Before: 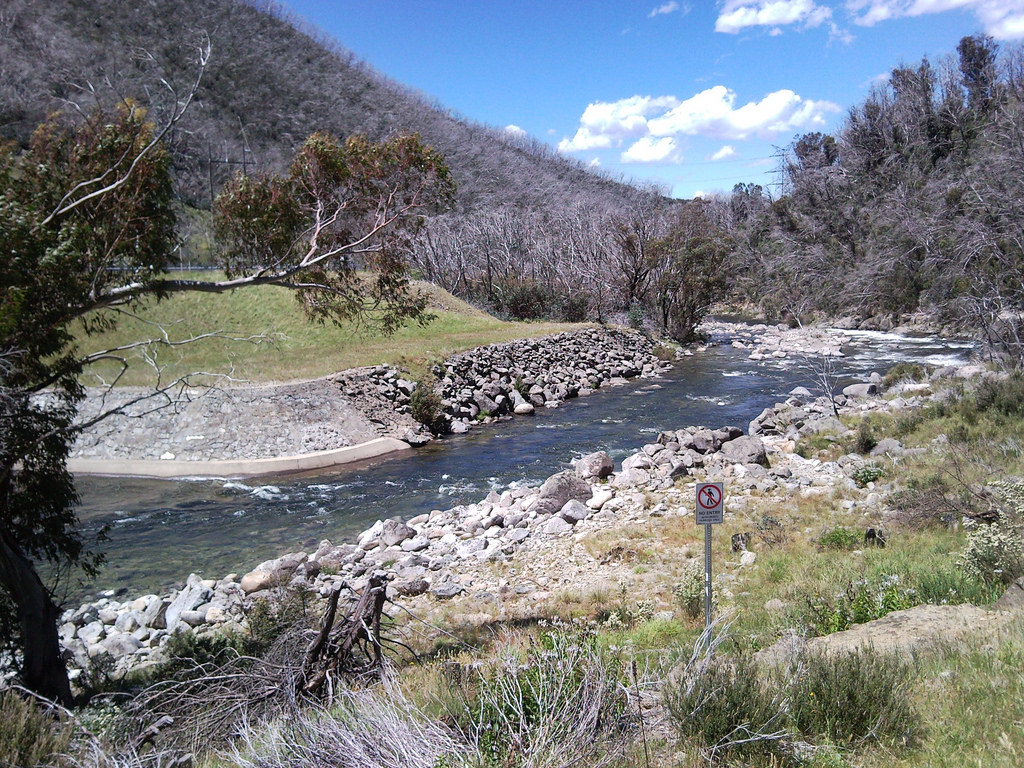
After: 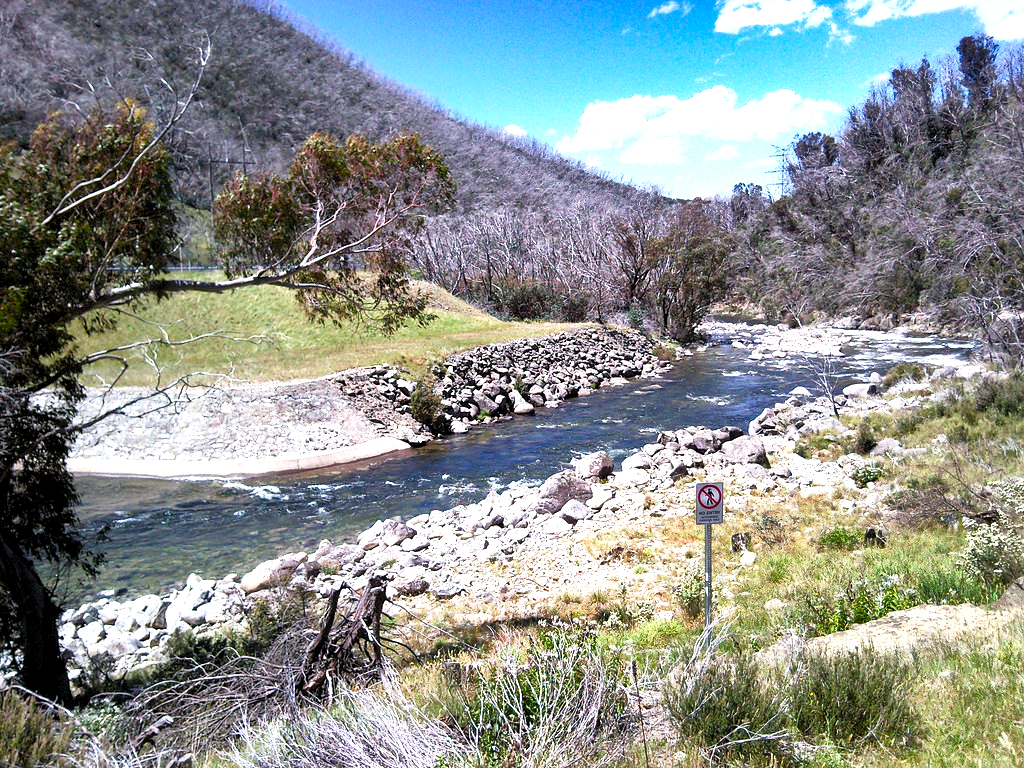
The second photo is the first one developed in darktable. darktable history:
exposure: exposure 0.638 EV, compensate highlight preservation false
levels: levels [0.062, 0.494, 0.925]
shadows and highlights: shadows 22.51, highlights -48.38, soften with gaussian
color balance rgb: linear chroma grading › mid-tones 7.818%, perceptual saturation grading › global saturation 34.834%, perceptual saturation grading › highlights -25.337%, perceptual saturation grading › shadows 25.752%
